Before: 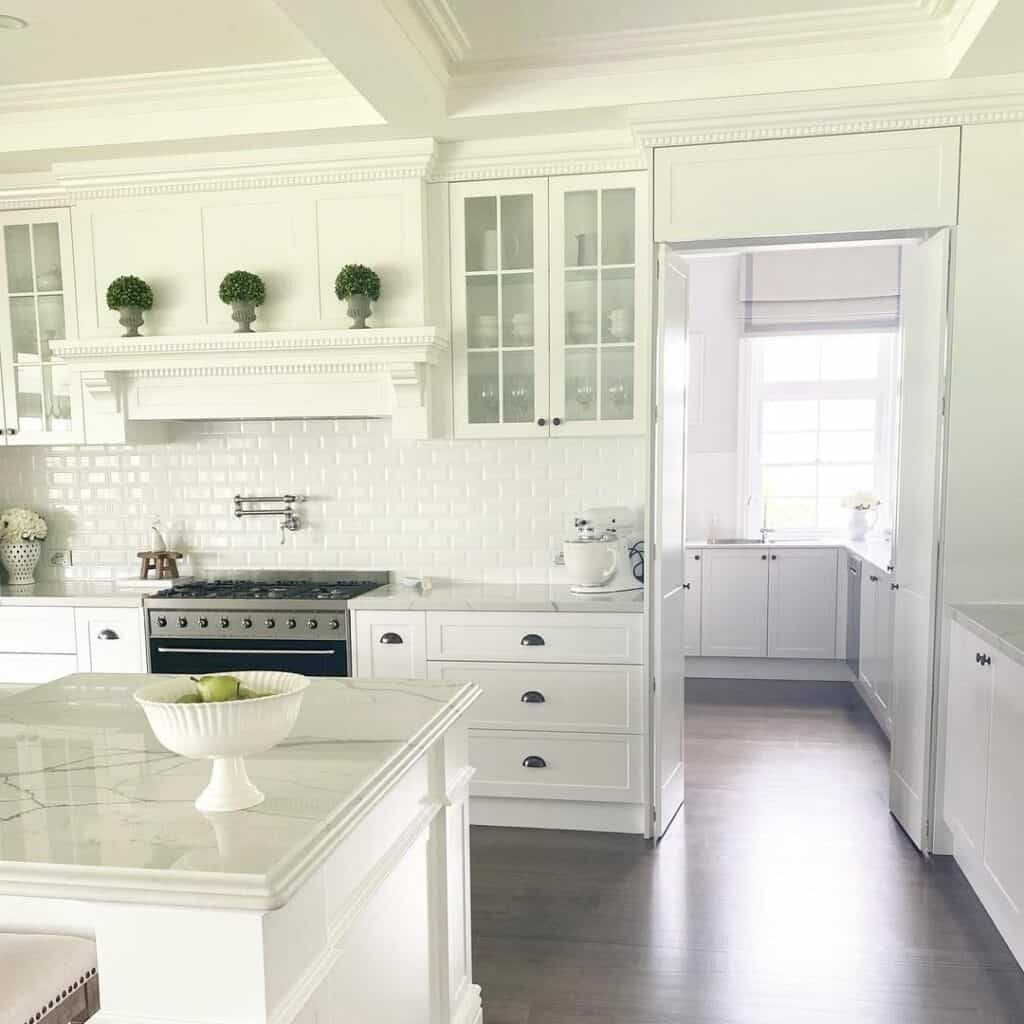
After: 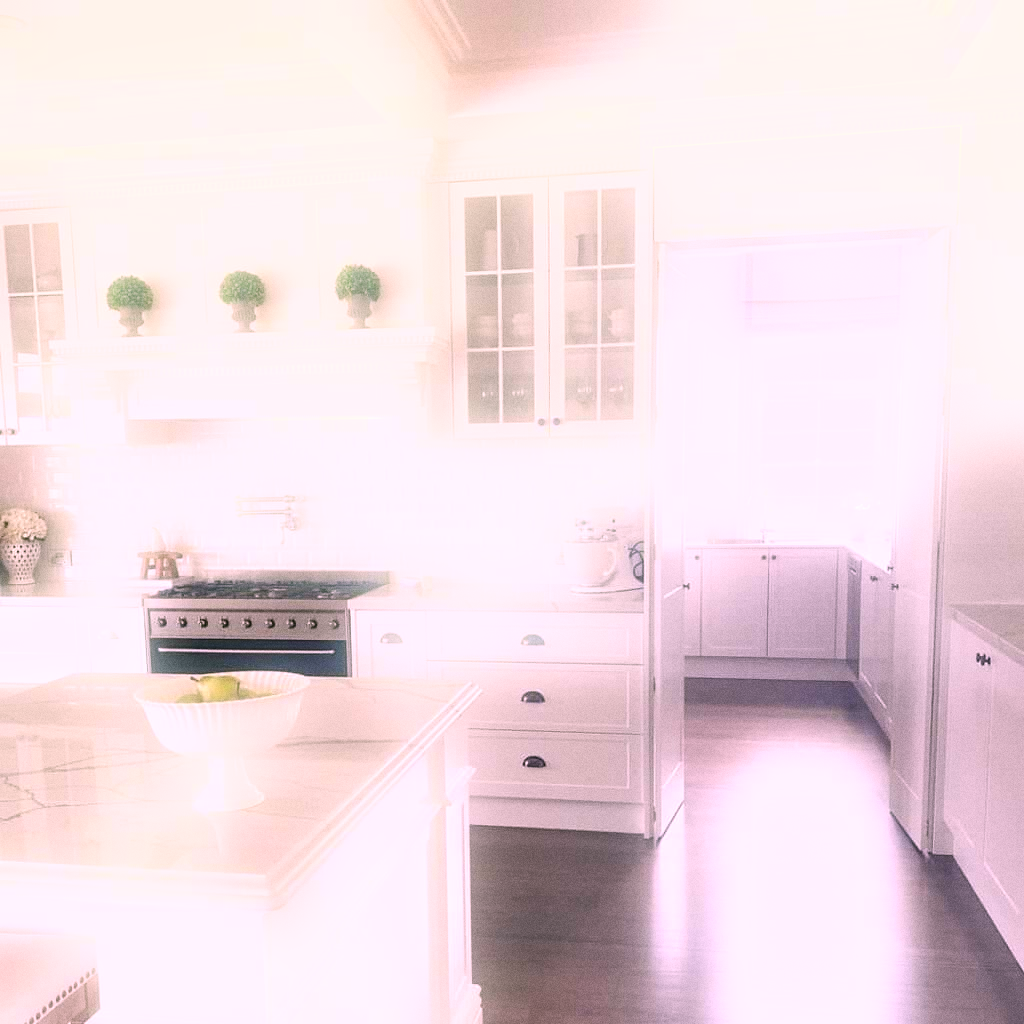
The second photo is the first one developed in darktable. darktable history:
grain: coarseness 0.09 ISO
bloom: size 5%, threshold 95%, strength 15%
white balance: red 1.188, blue 1.11
